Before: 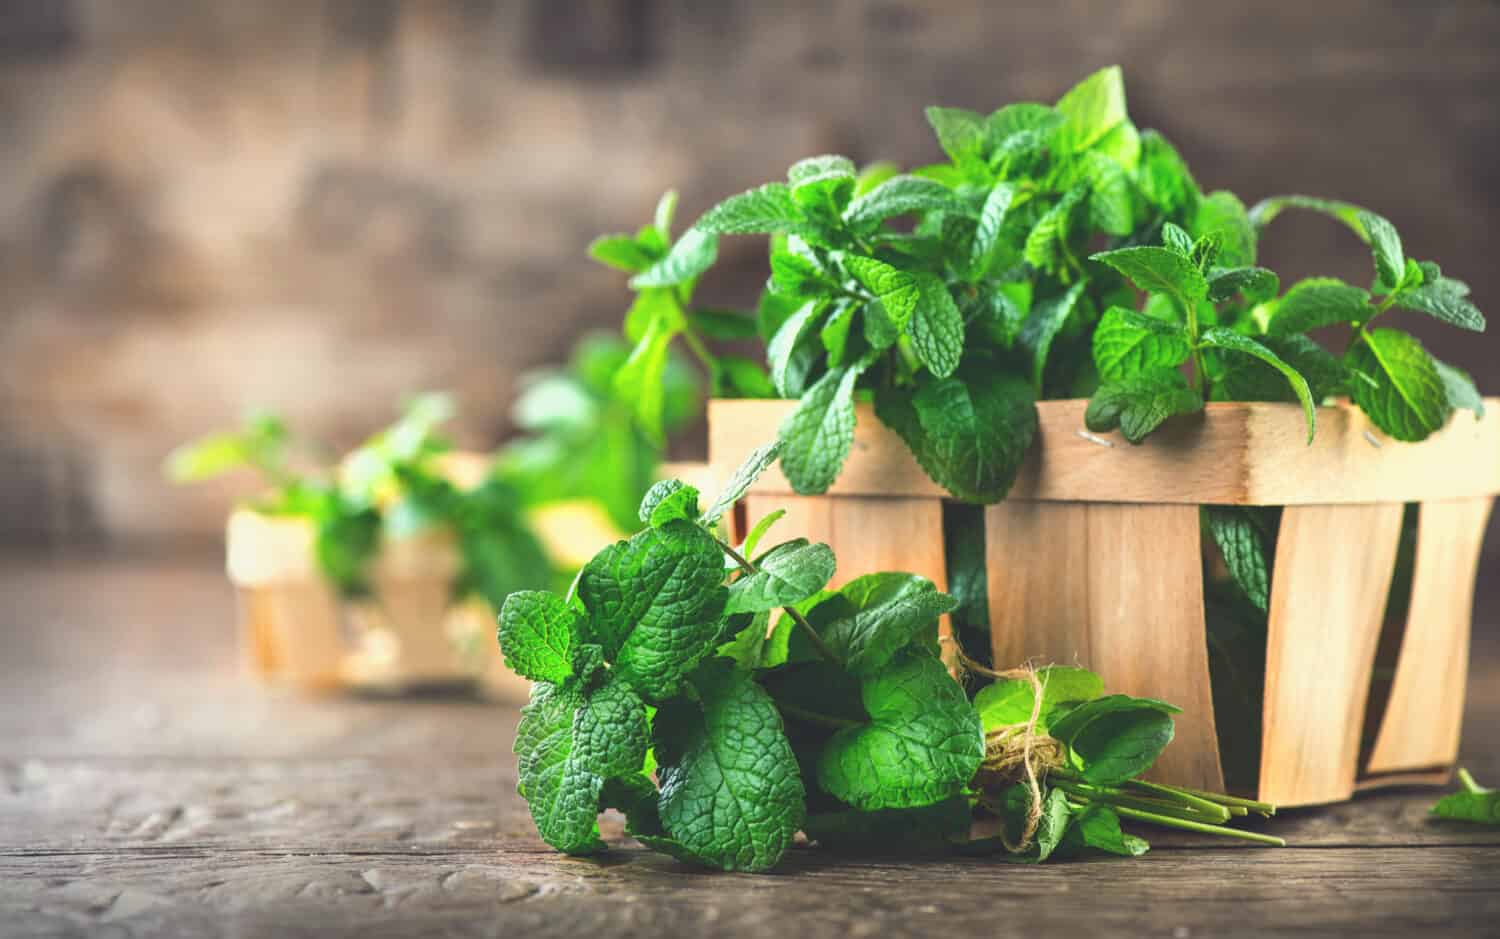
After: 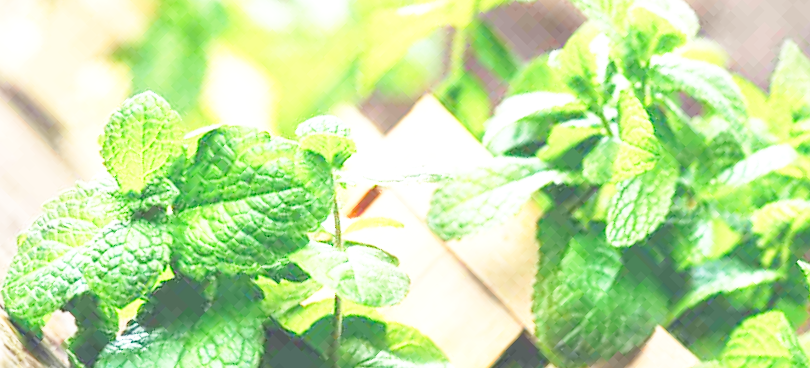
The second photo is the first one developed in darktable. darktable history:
exposure: exposure 0.939 EV, compensate highlight preservation false
base curve: curves: ch0 [(0, 0) (0.018, 0.026) (0.143, 0.37) (0.33, 0.731) (0.458, 0.853) (0.735, 0.965) (0.905, 0.986) (1, 1)], exposure shift 0.01, preserve colors none
crop and rotate: angle -44.84°, top 16.375%, right 0.815%, bottom 11.642%
